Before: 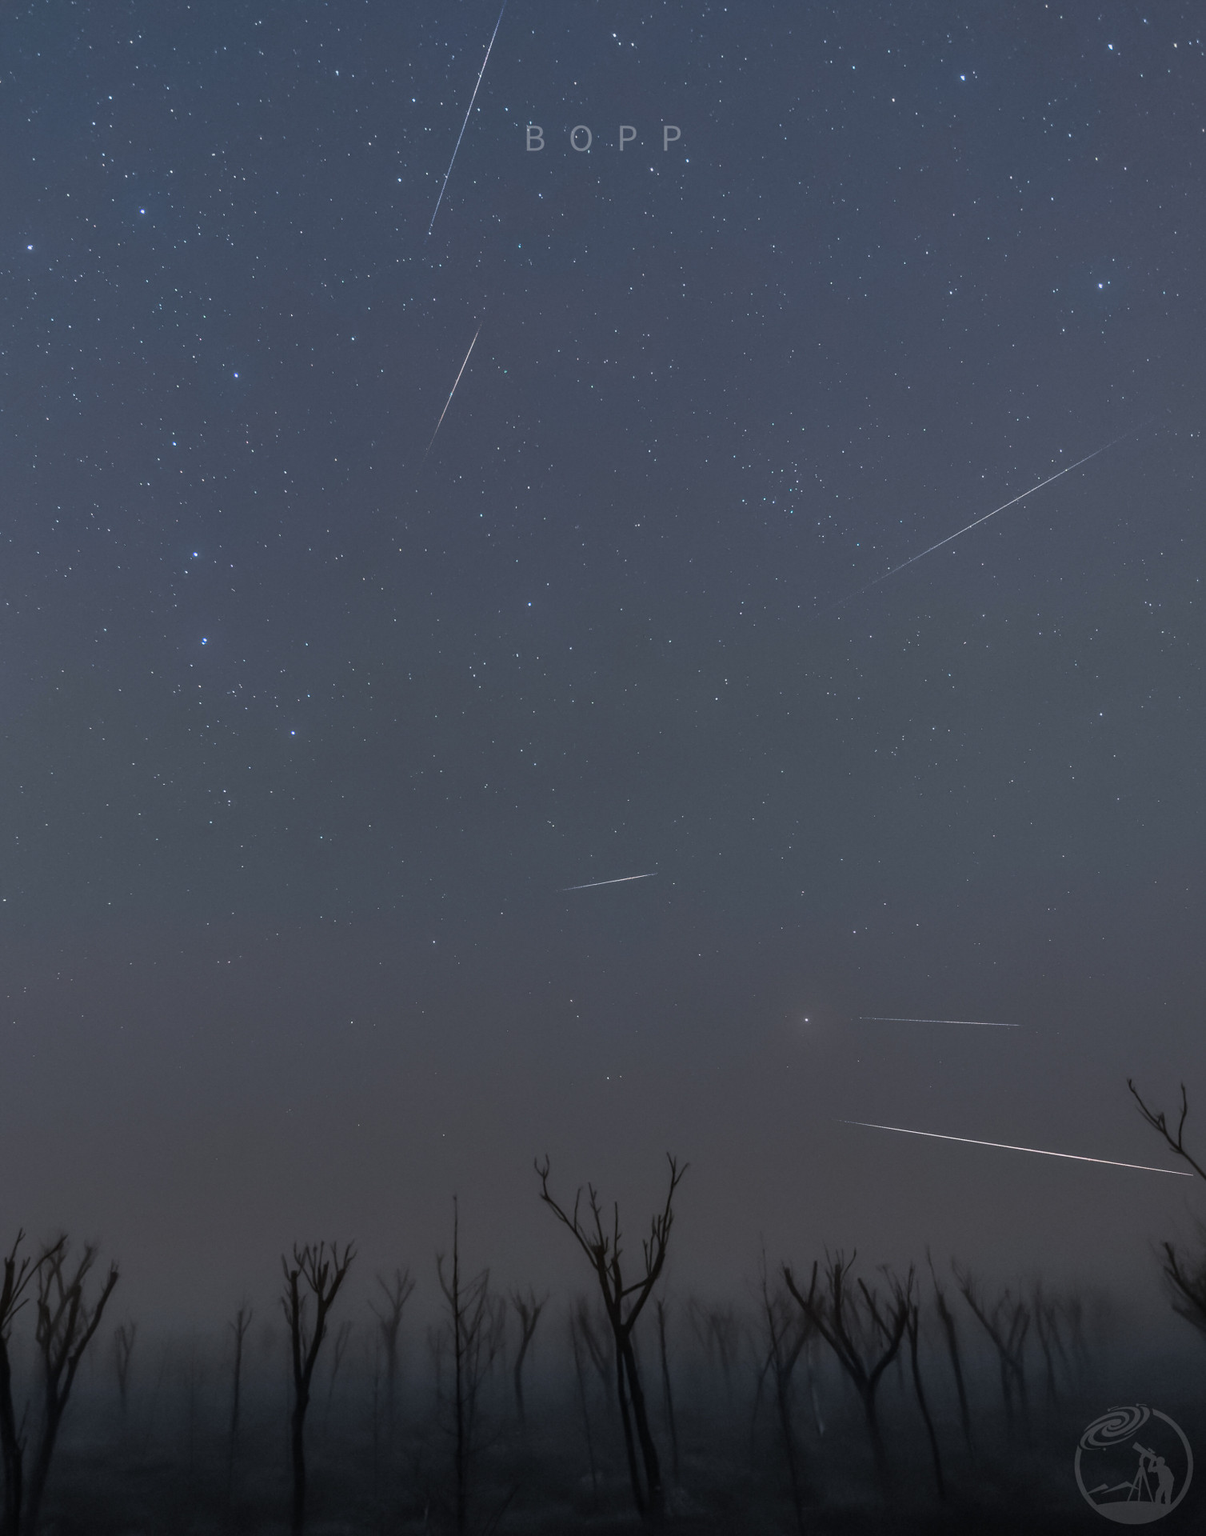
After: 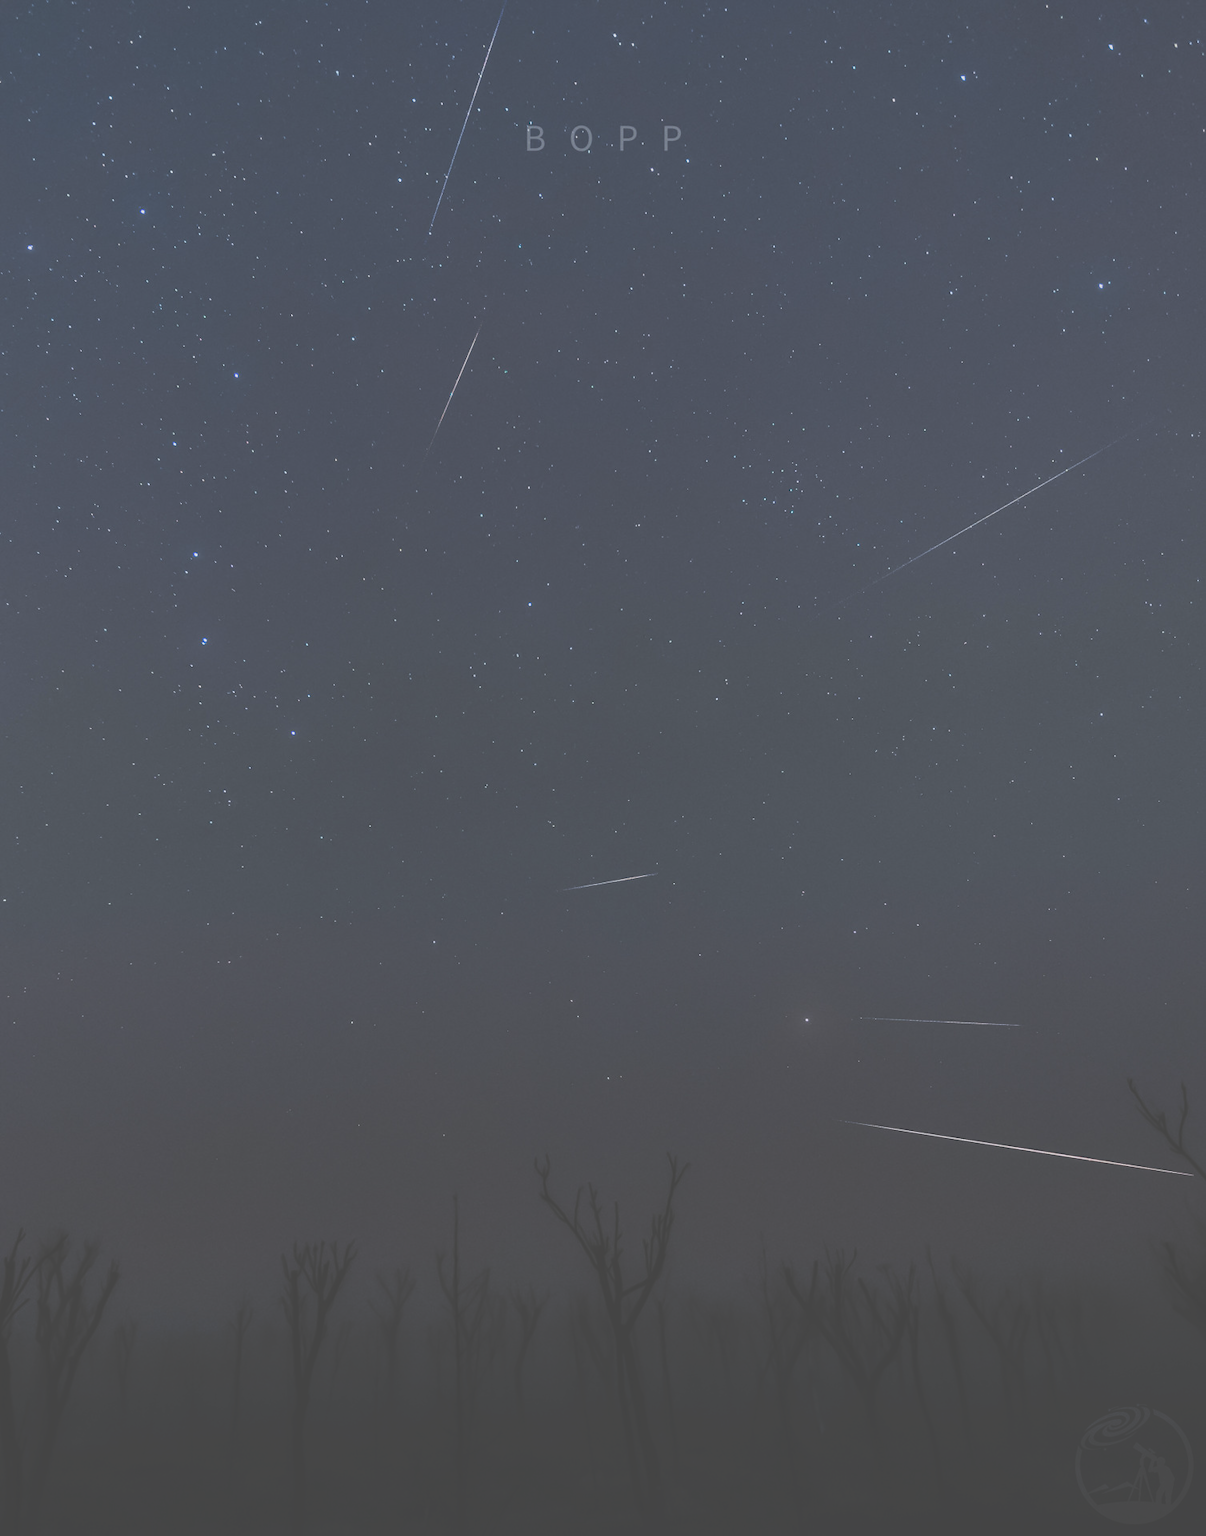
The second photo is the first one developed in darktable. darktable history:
tone curve: curves: ch0 [(0, 0) (0.003, 0.284) (0.011, 0.284) (0.025, 0.288) (0.044, 0.29) (0.069, 0.292) (0.1, 0.296) (0.136, 0.298) (0.177, 0.305) (0.224, 0.312) (0.277, 0.327) (0.335, 0.362) (0.399, 0.407) (0.468, 0.464) (0.543, 0.537) (0.623, 0.62) (0.709, 0.71) (0.801, 0.79) (0.898, 0.862) (1, 1)], preserve colors none
